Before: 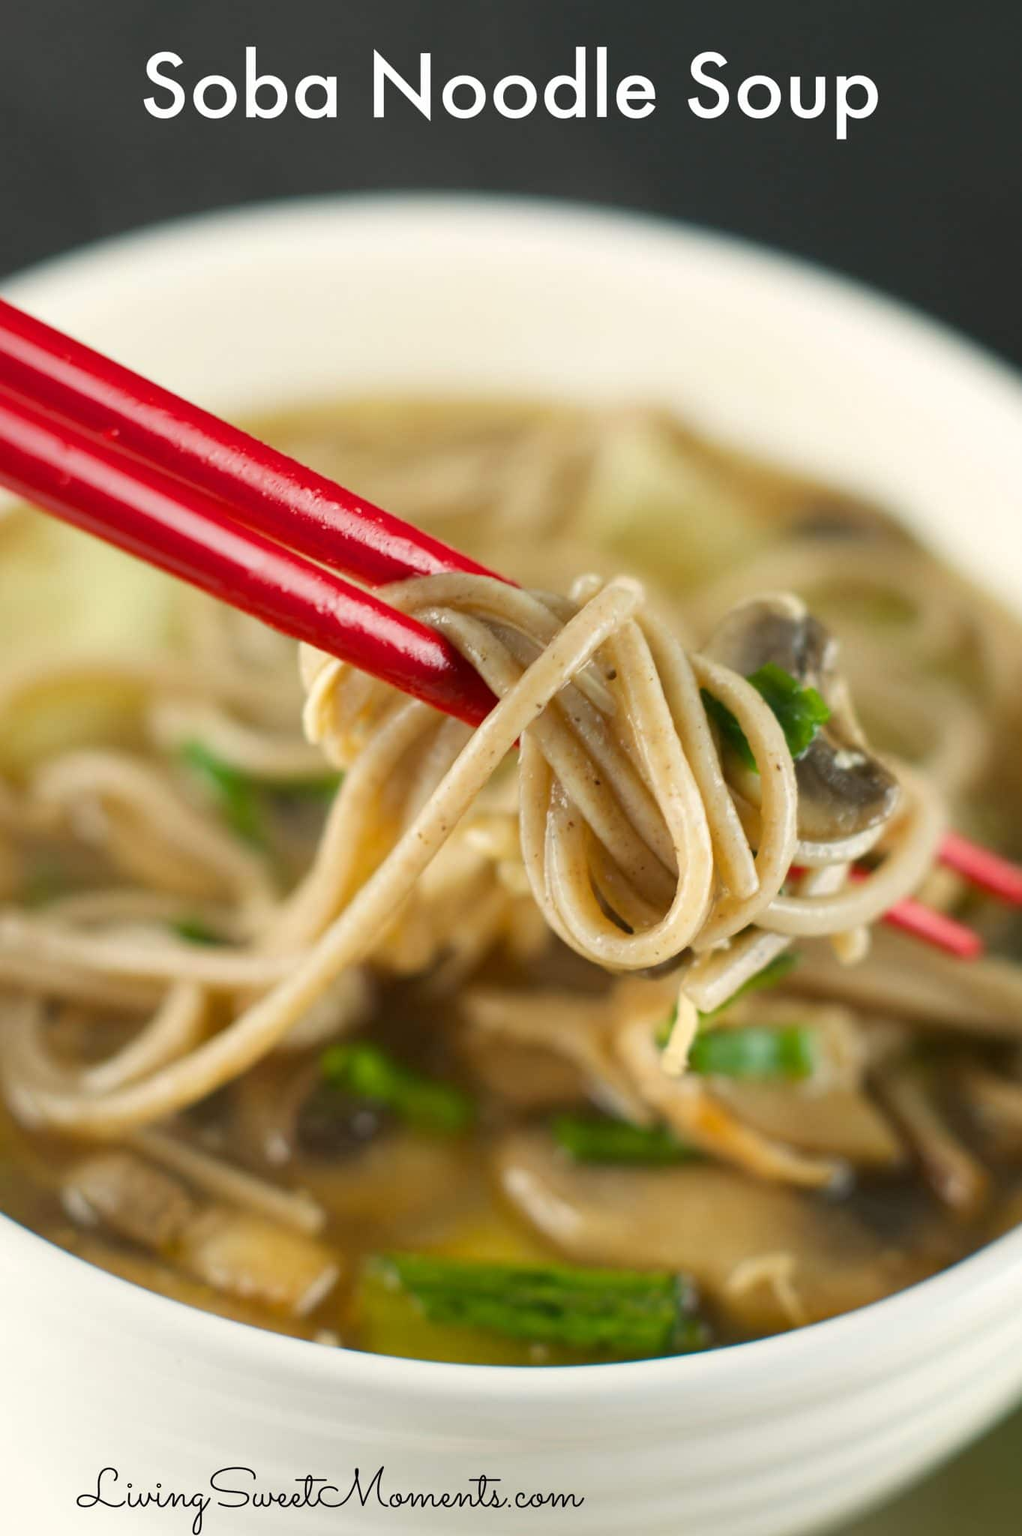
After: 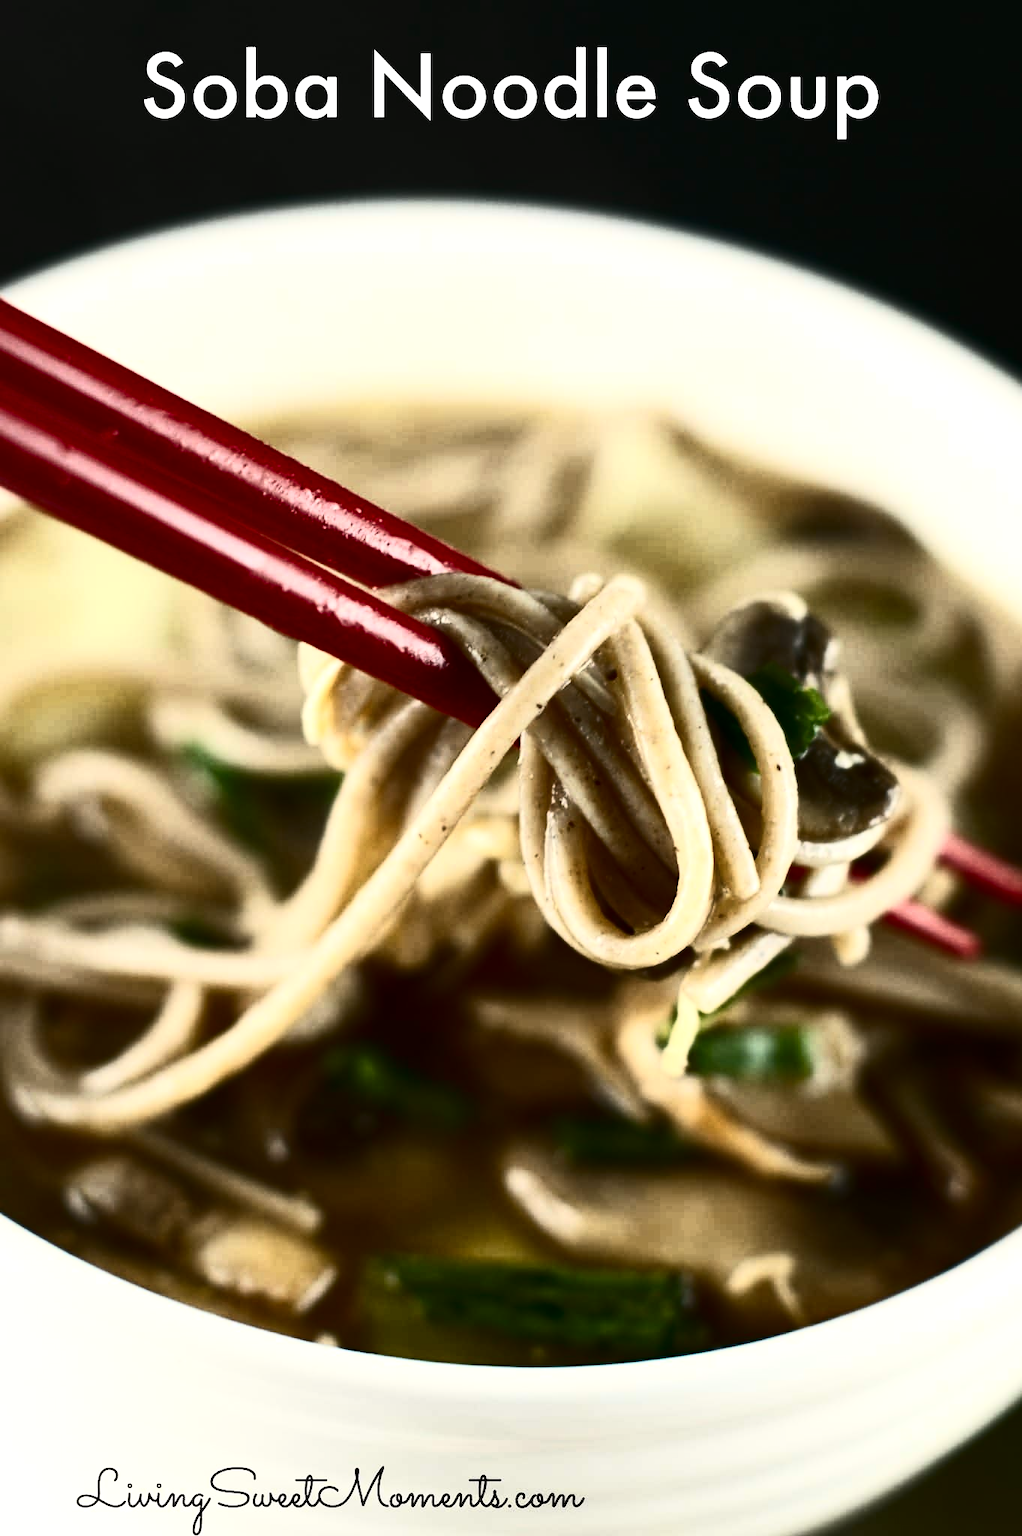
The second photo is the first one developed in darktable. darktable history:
contrast brightness saturation: contrast 0.5, saturation -0.1
tone equalizer: -8 EV -0.417 EV, -7 EV -0.389 EV, -6 EV -0.333 EV, -5 EV -0.222 EV, -3 EV 0.222 EV, -2 EV 0.333 EV, -1 EV 0.389 EV, +0 EV 0.417 EV, edges refinement/feathering 500, mask exposure compensation -1.57 EV, preserve details no
rgb curve: curves: ch0 [(0, 0) (0.415, 0.237) (1, 1)]
color balance: contrast -0.5%
